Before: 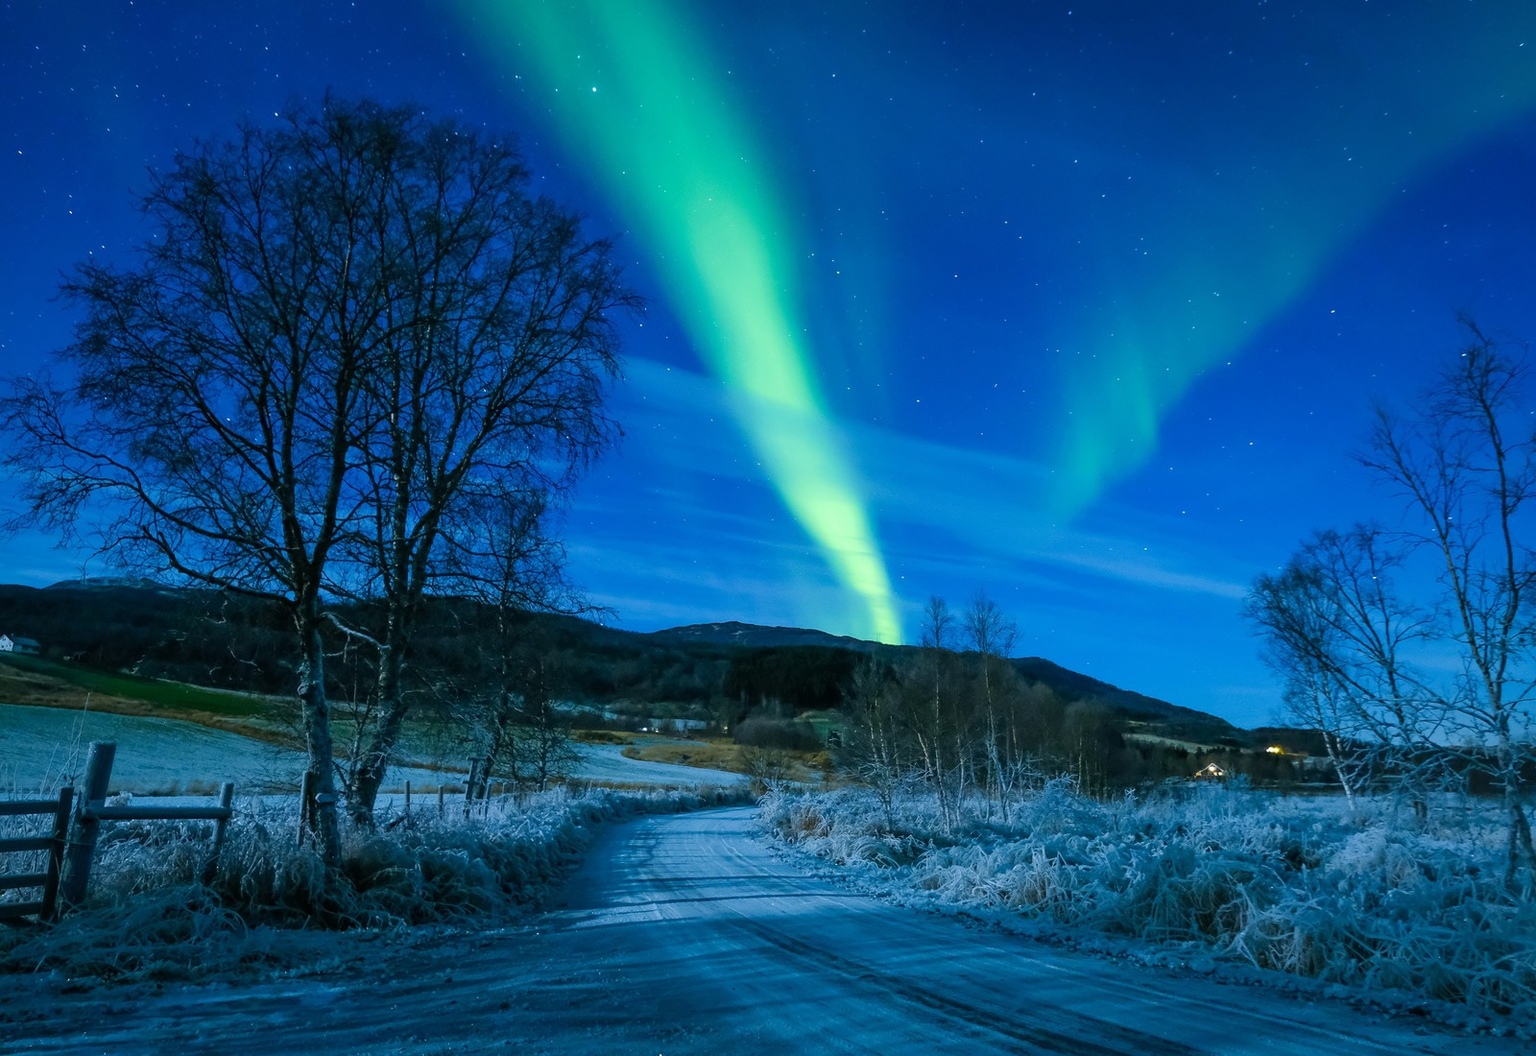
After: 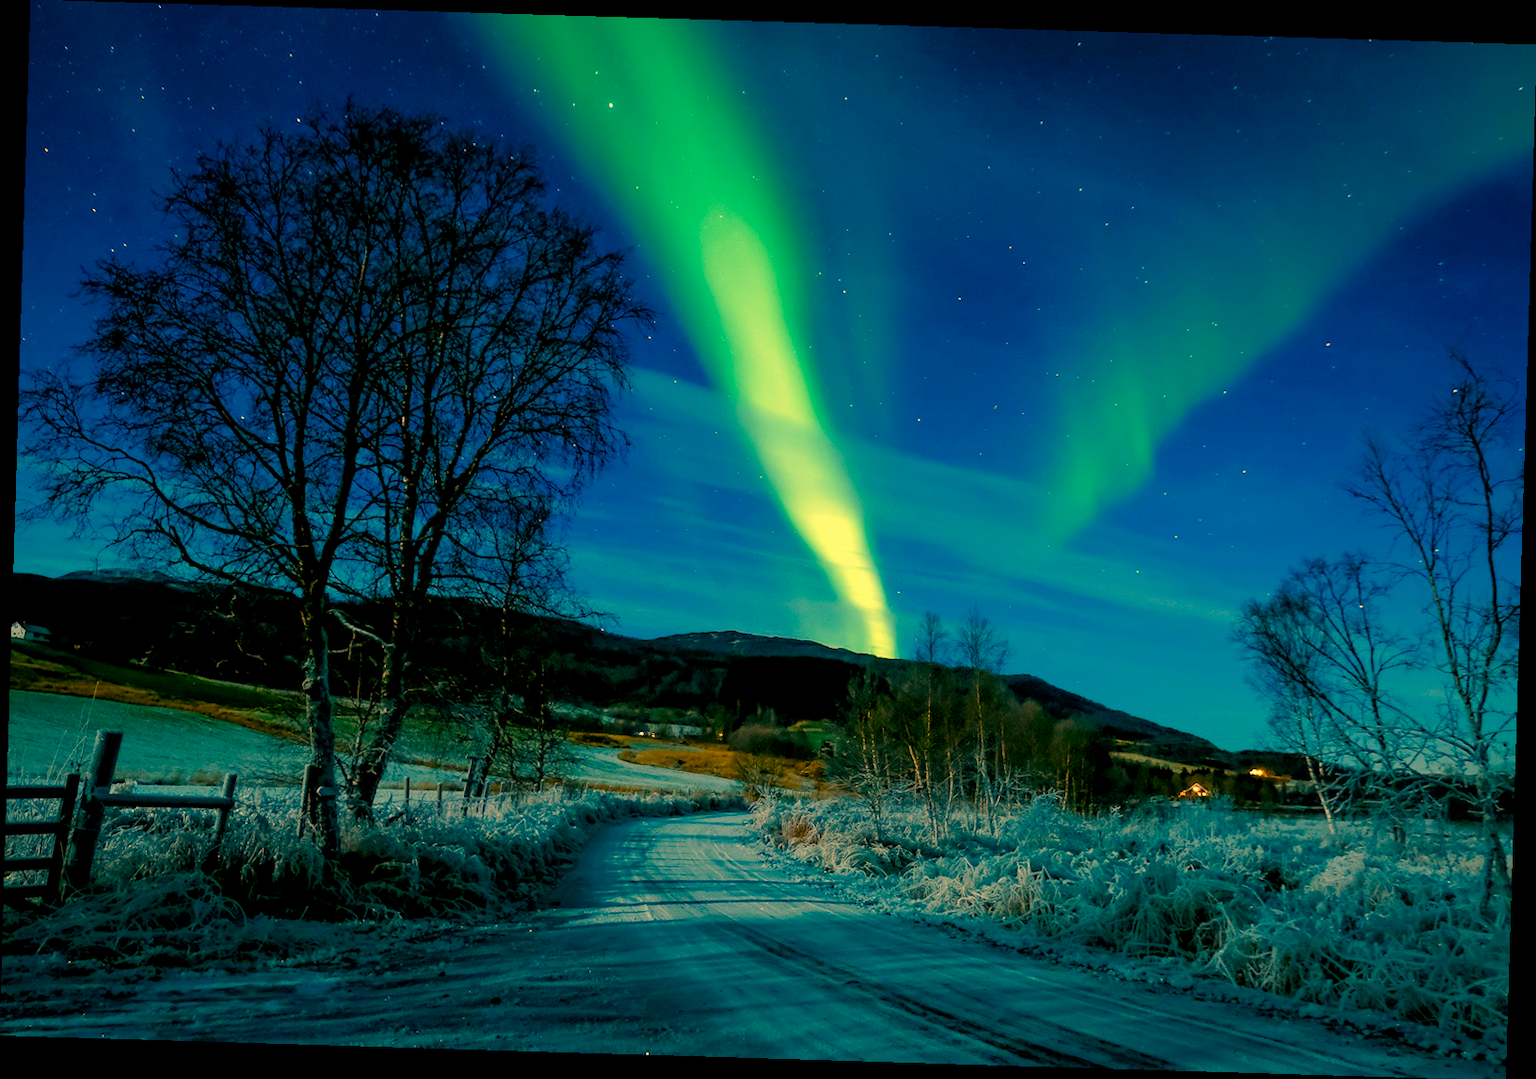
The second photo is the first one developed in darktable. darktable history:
white balance: red 1.467, blue 0.684
rotate and perspective: rotation 1.72°, automatic cropping off
color balance rgb: shadows lift › chroma 3%, shadows lift › hue 280.8°, power › hue 330°, highlights gain › chroma 3%, highlights gain › hue 75.6°, global offset › luminance -1%, perceptual saturation grading › global saturation 20%, perceptual saturation grading › highlights -25%, perceptual saturation grading › shadows 50%, global vibrance 20%
